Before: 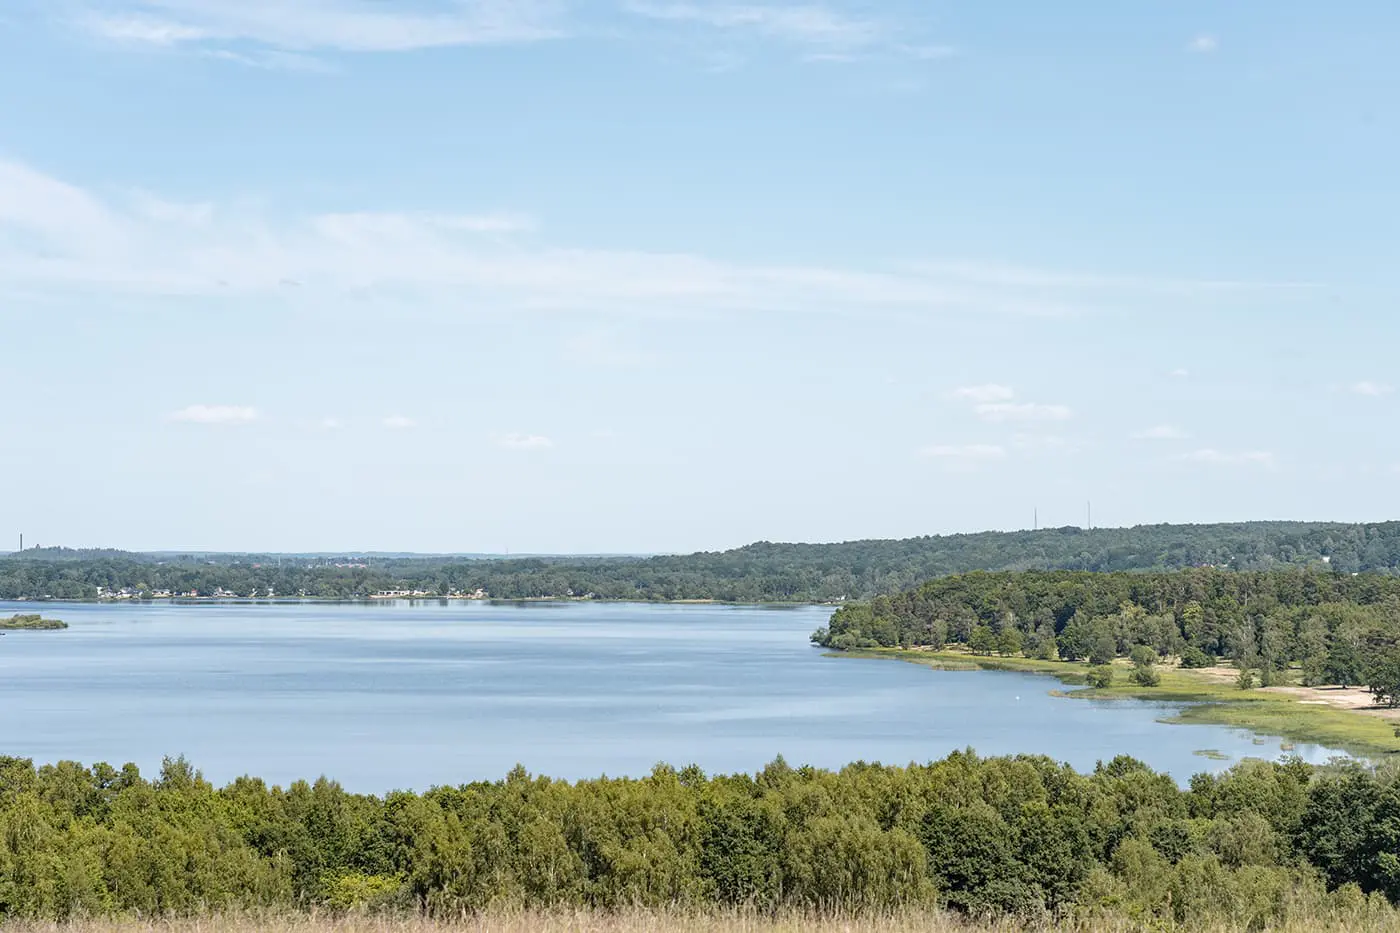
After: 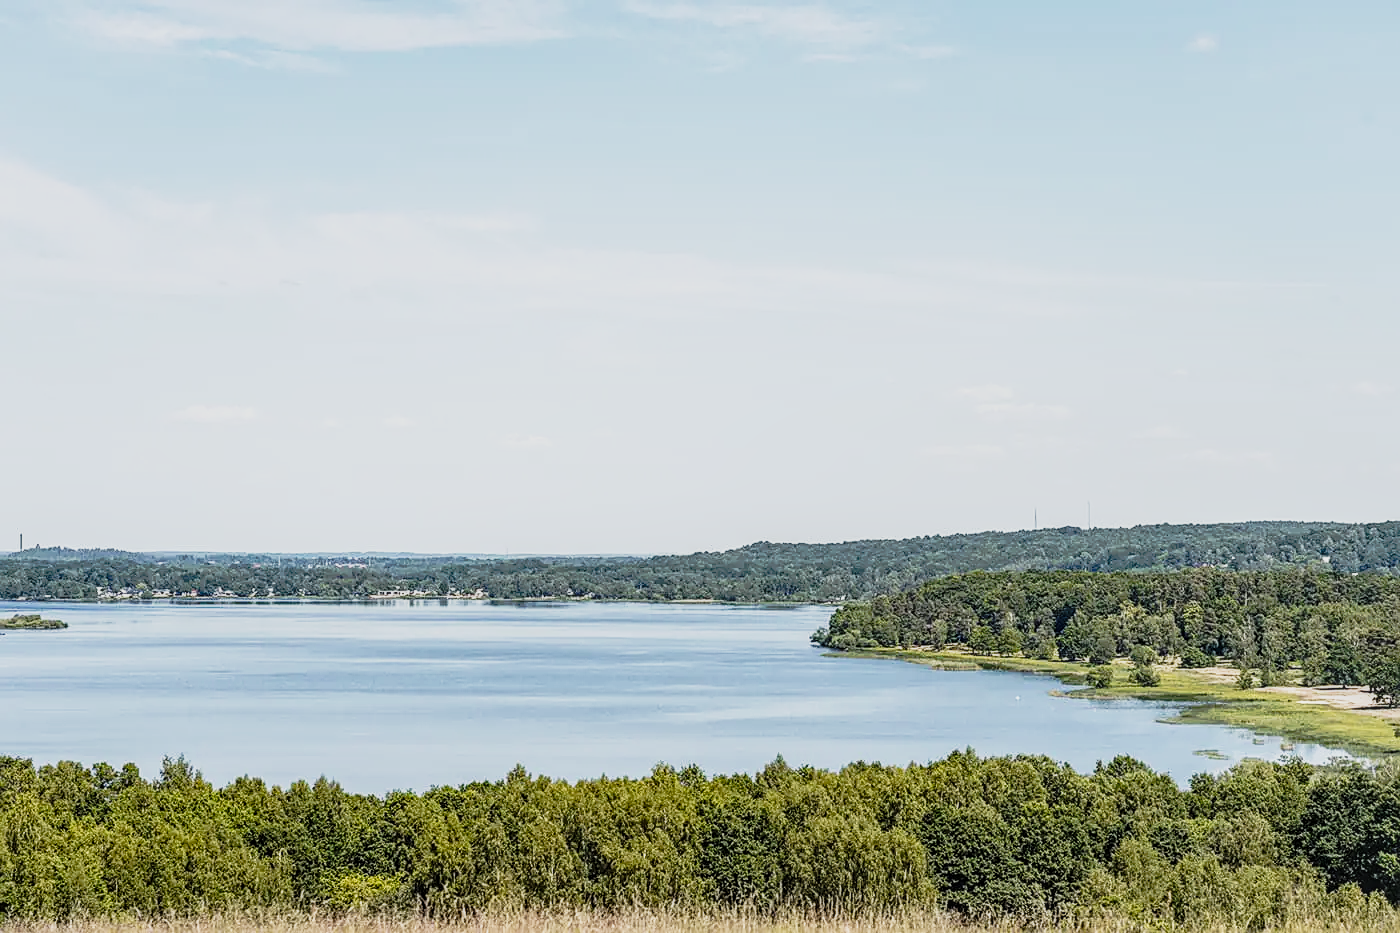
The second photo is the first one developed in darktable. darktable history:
tone curve: curves: ch0 [(0, 0.032) (0.094, 0.08) (0.265, 0.208) (0.41, 0.417) (0.498, 0.496) (0.638, 0.673) (0.819, 0.841) (0.96, 0.899)]; ch1 [(0, 0) (0.161, 0.092) (0.37, 0.302) (0.417, 0.434) (0.495, 0.504) (0.576, 0.589) (0.725, 0.765) (1, 1)]; ch2 [(0, 0) (0.352, 0.403) (0.45, 0.469) (0.521, 0.515) (0.59, 0.579) (1, 1)], preserve colors none
sharpen: on, module defaults
local contrast: highlights 28%, detail 130%
